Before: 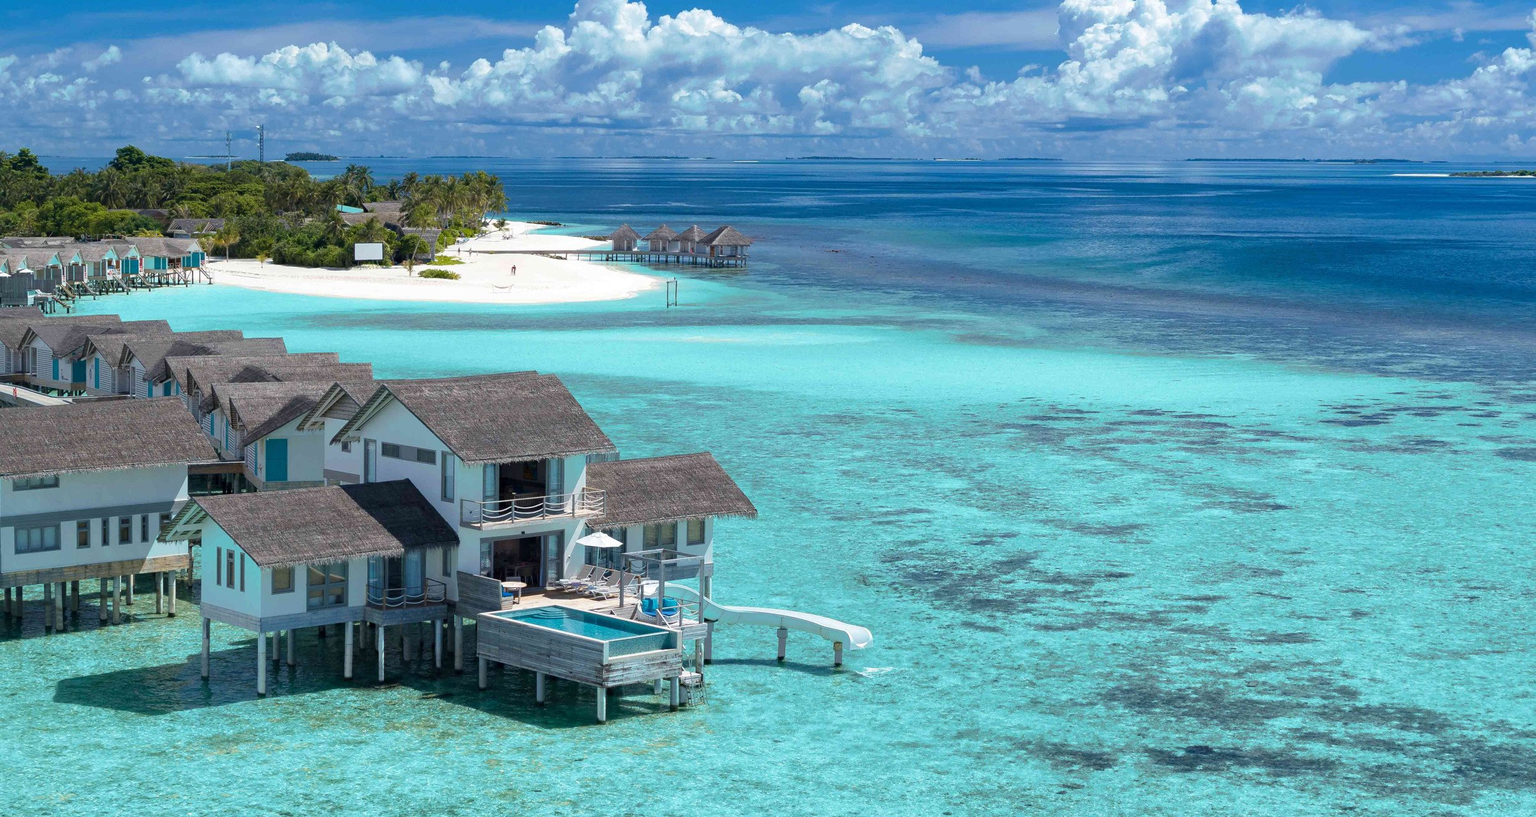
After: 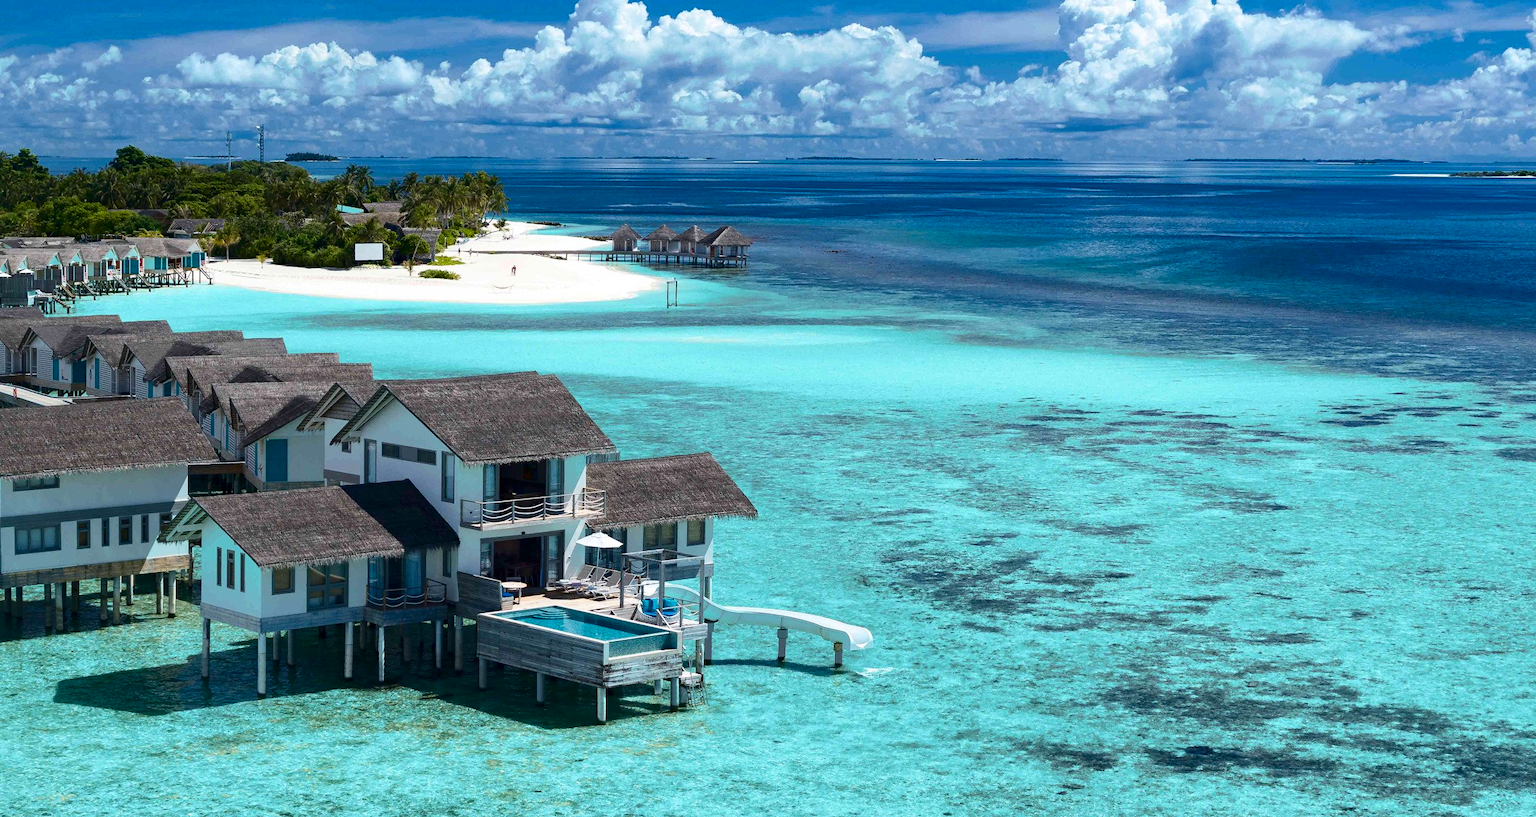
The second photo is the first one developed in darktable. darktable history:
contrast brightness saturation: contrast 0.2, brightness -0.11, saturation 0.1
shadows and highlights: shadows 62.66, white point adjustment 0.37, highlights -34.44, compress 83.82%
